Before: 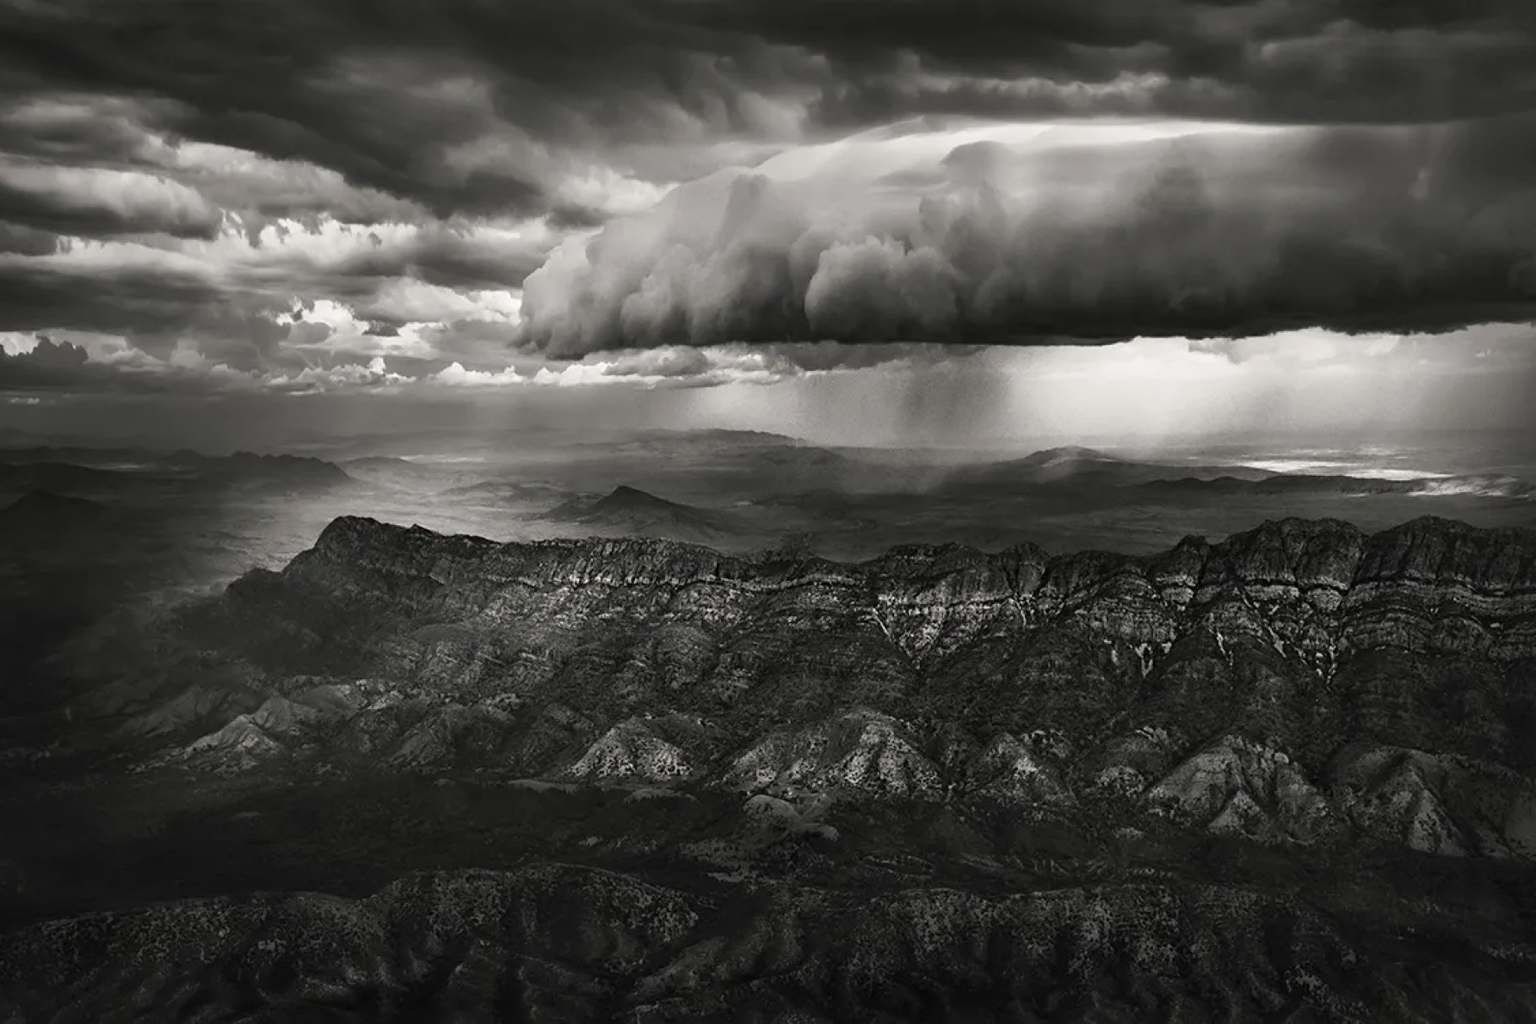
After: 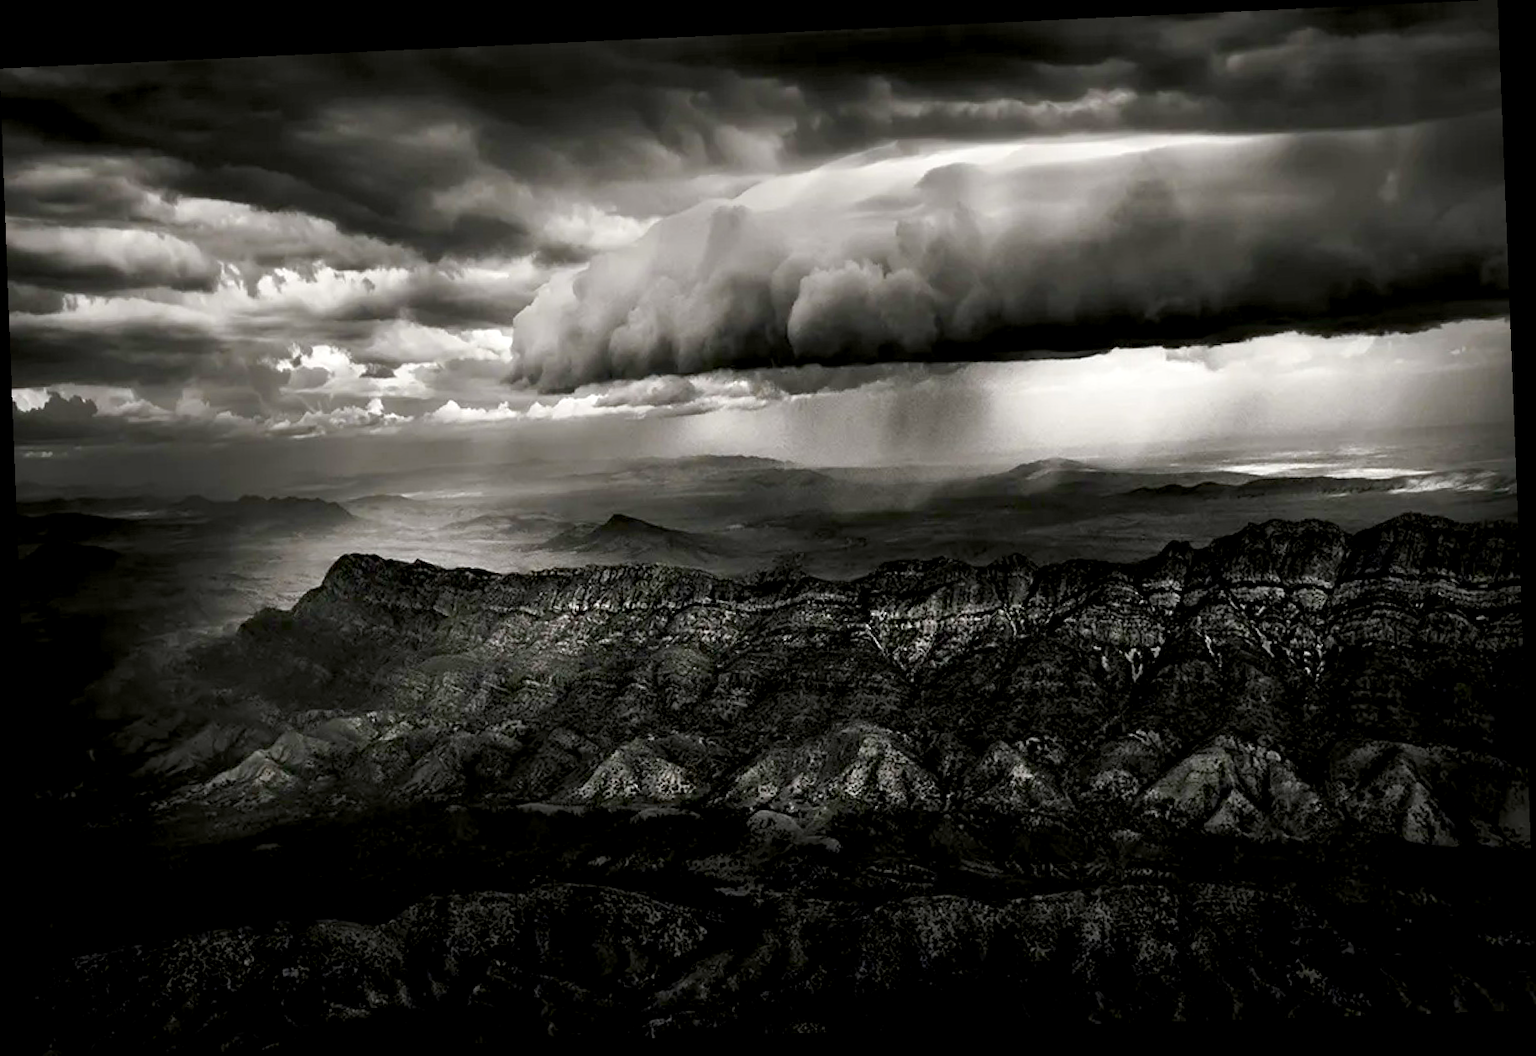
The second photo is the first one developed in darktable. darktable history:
color balance rgb: shadows lift › luminance -9.41%, highlights gain › luminance 17.6%, global offset › luminance -1.45%, perceptual saturation grading › highlights -17.77%, perceptual saturation grading › mid-tones 33.1%, perceptual saturation grading › shadows 50.52%, global vibrance 24.22%
rotate and perspective: rotation -2.22°, lens shift (horizontal) -0.022, automatic cropping off
